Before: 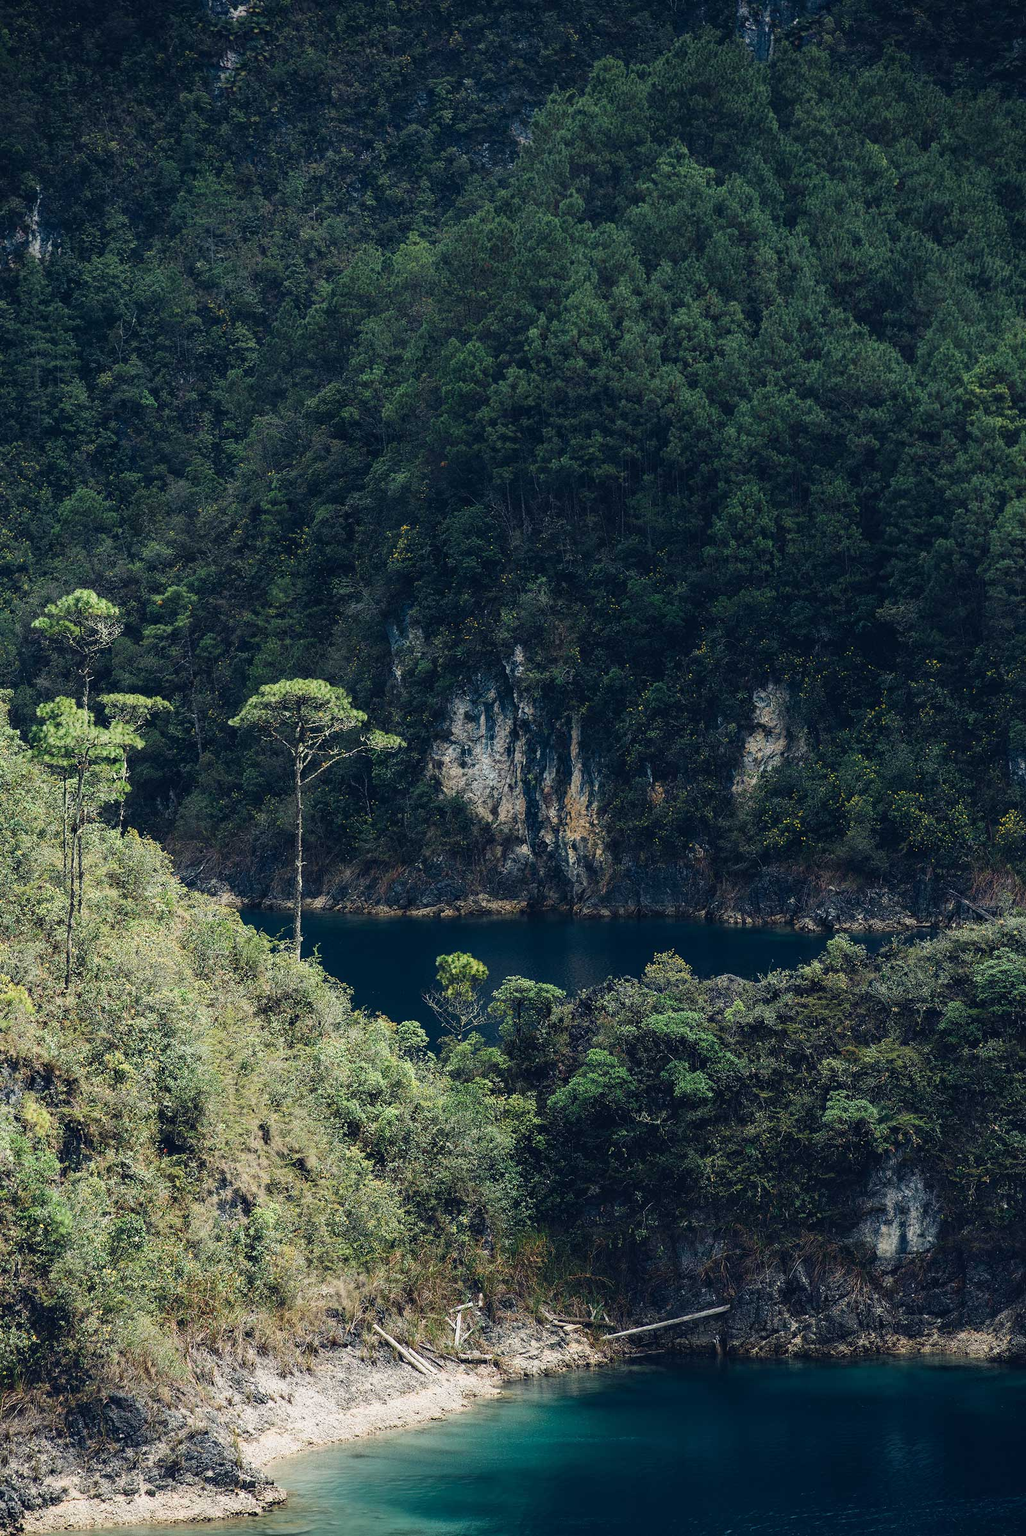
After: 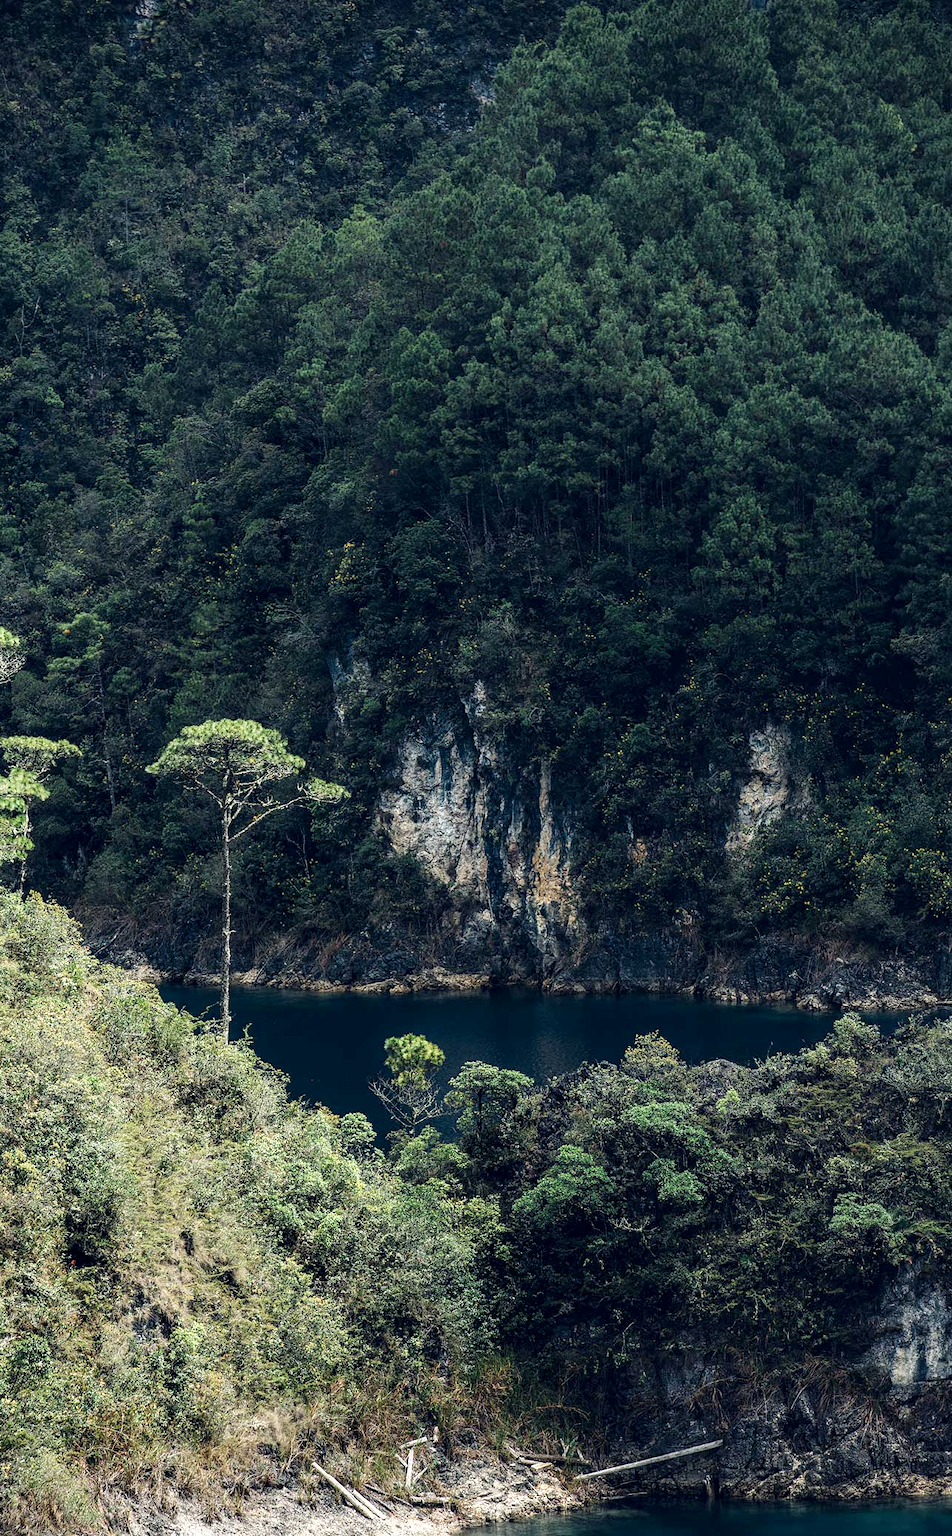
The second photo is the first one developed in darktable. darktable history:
crop: left 9.998%, top 3.542%, right 9.267%, bottom 9.55%
local contrast: detail 134%, midtone range 0.744
